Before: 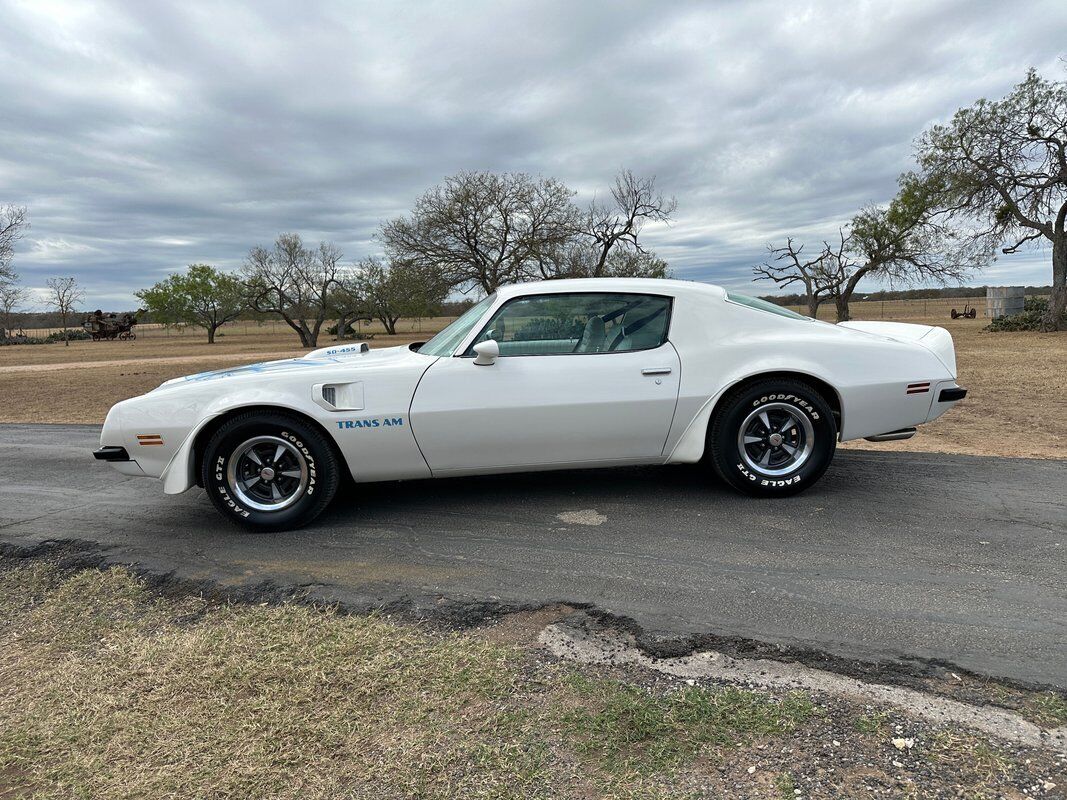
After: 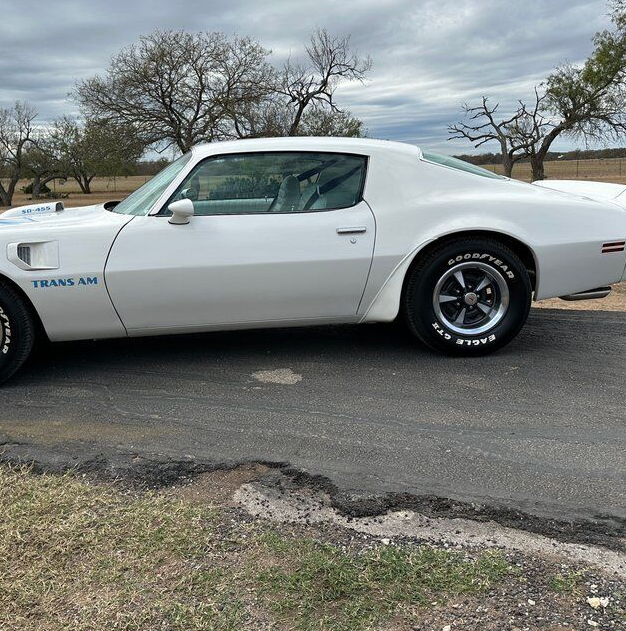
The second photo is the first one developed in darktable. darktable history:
crop and rotate: left 28.661%, top 17.676%, right 12.643%, bottom 3.384%
